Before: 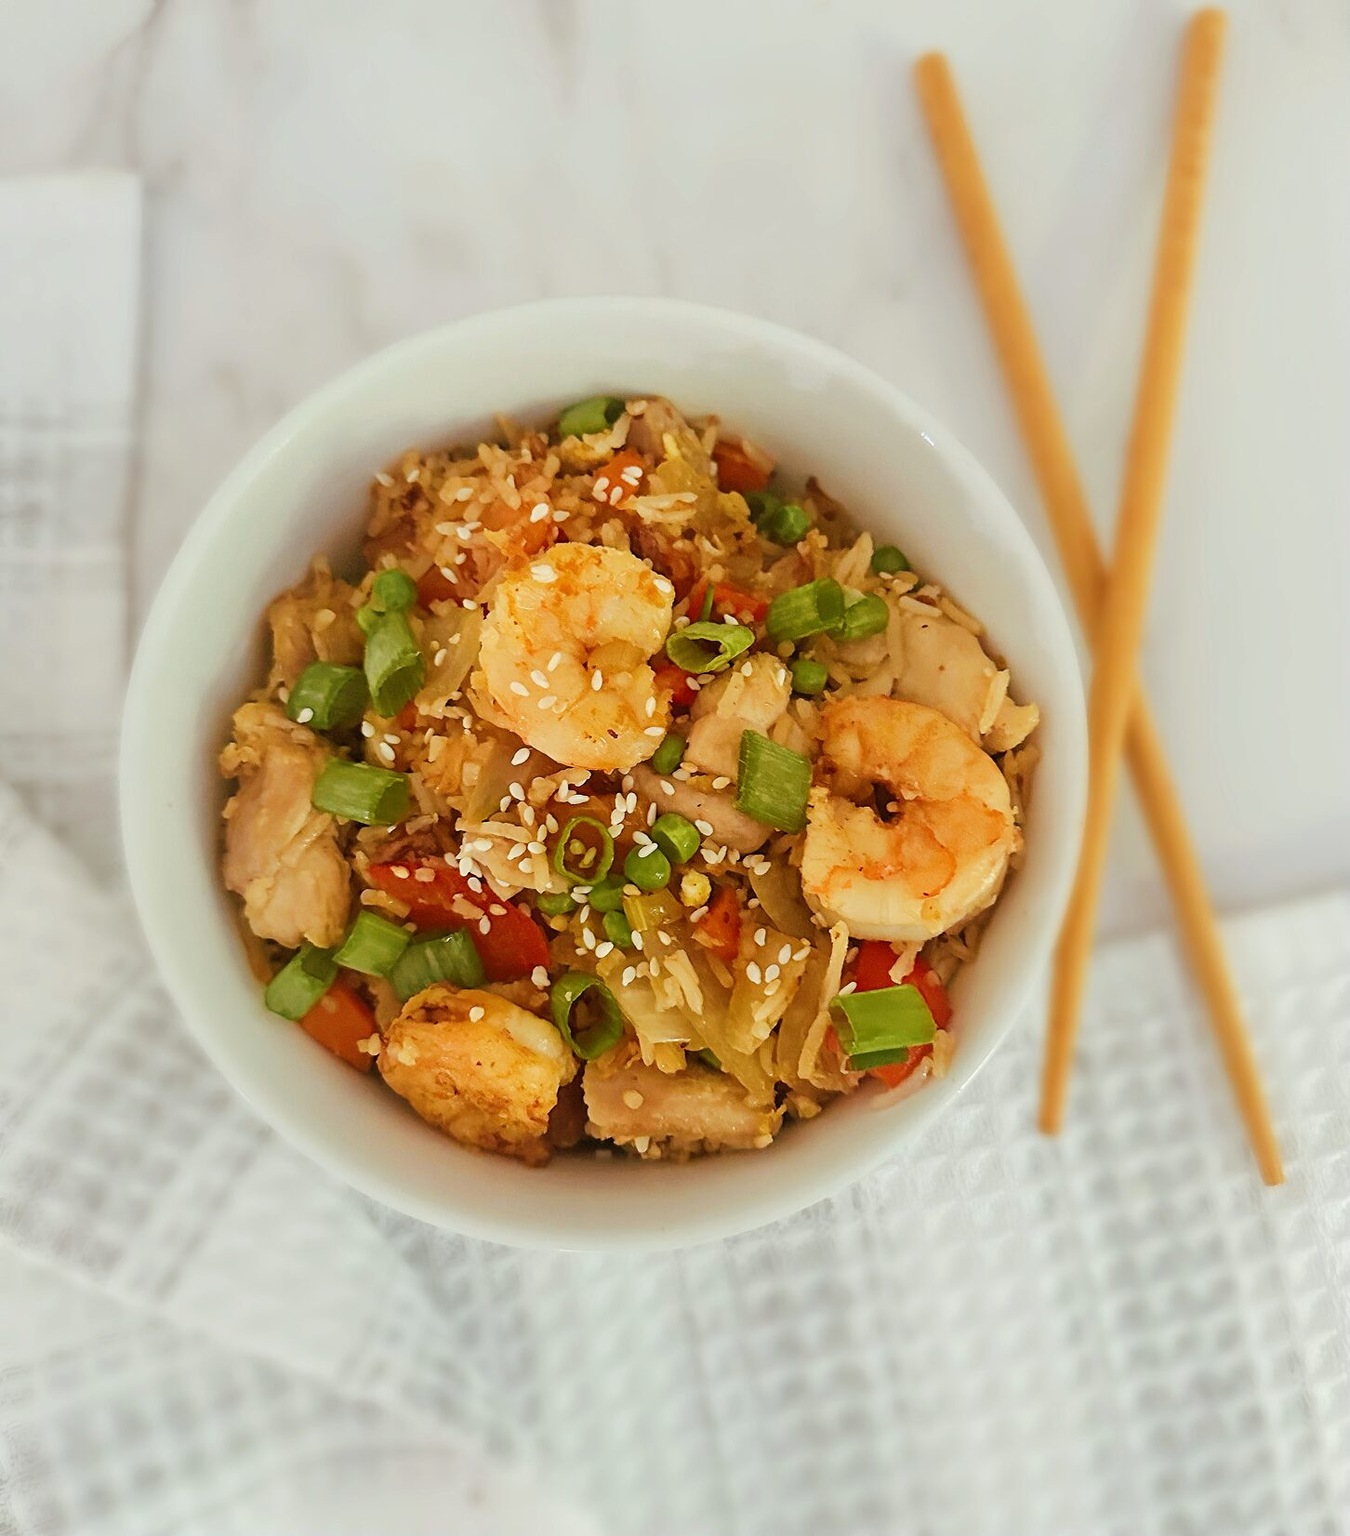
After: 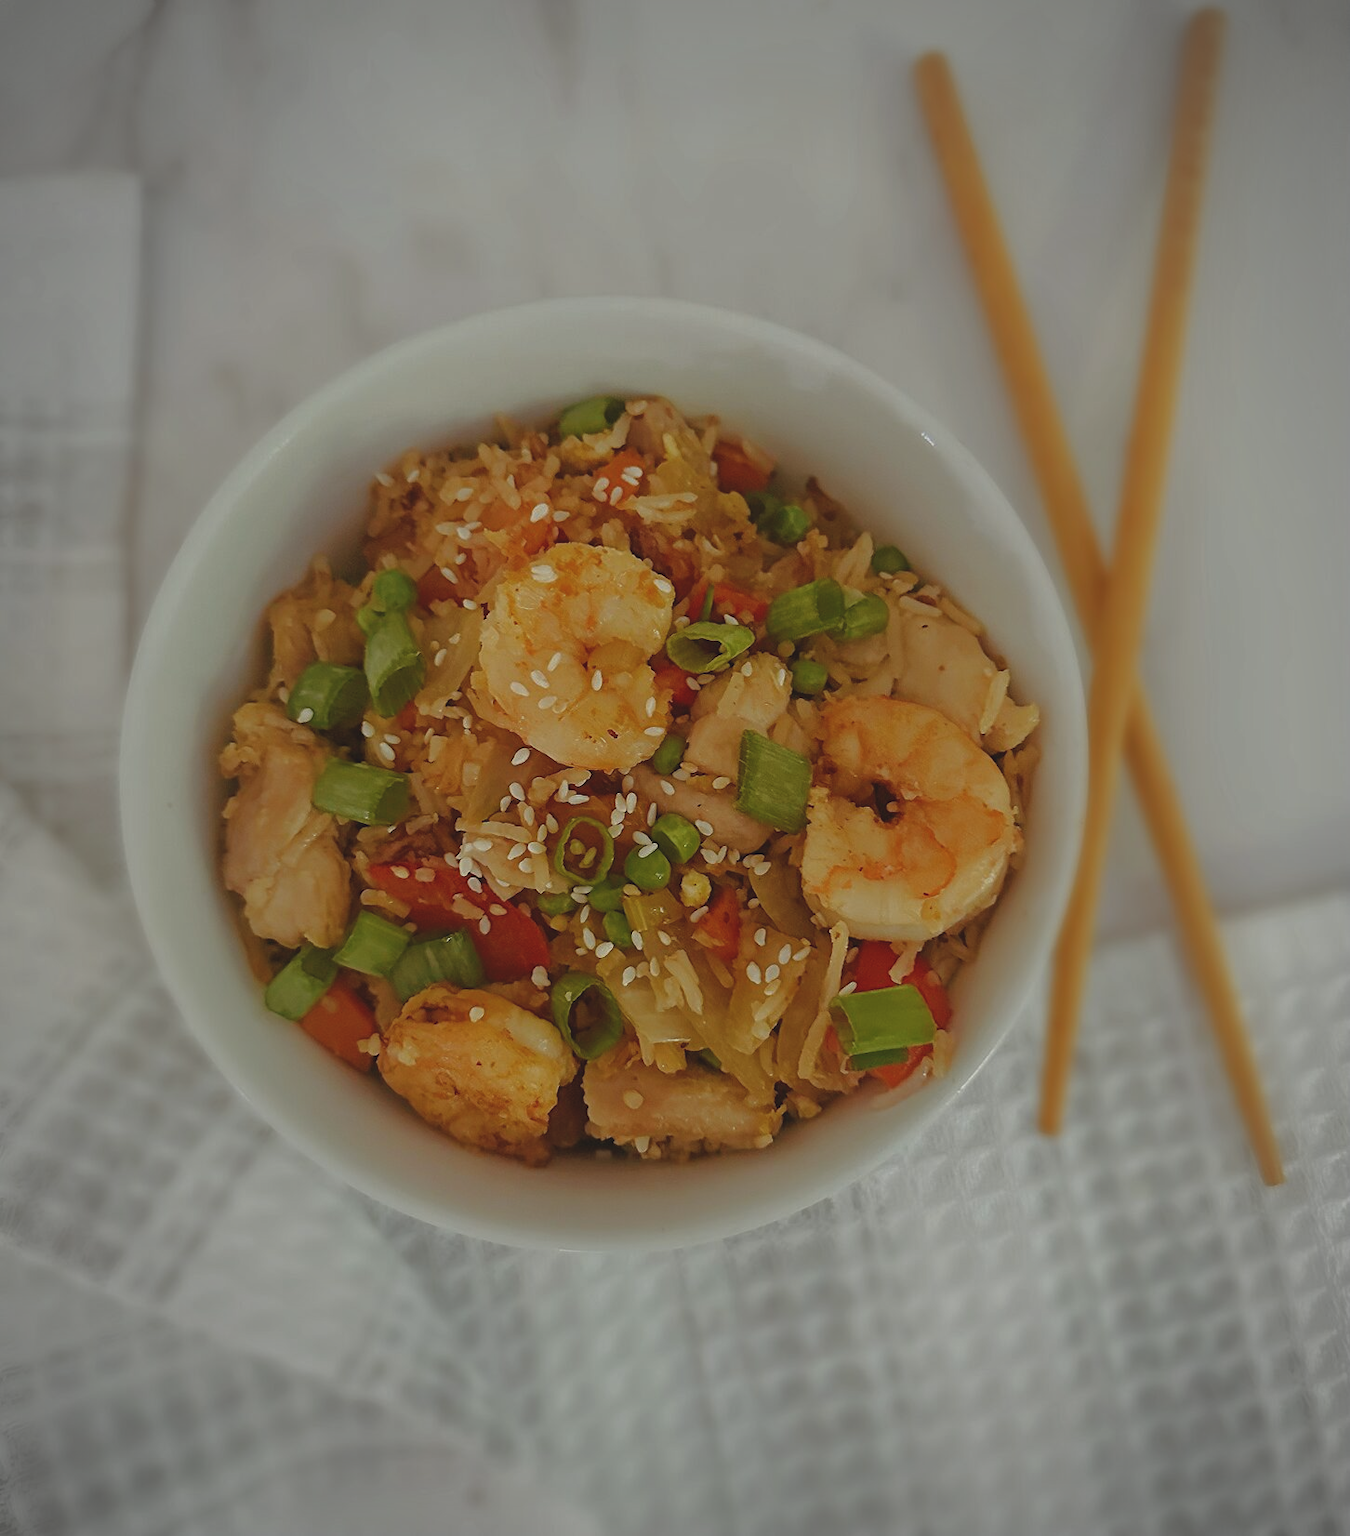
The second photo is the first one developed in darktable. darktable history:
exposure: black level correction -0.014, exposure -0.193 EV, compensate highlight preservation false
vignetting: on, module defaults
base curve: curves: ch0 [(0, 0) (0.841, 0.609) (1, 1)]
